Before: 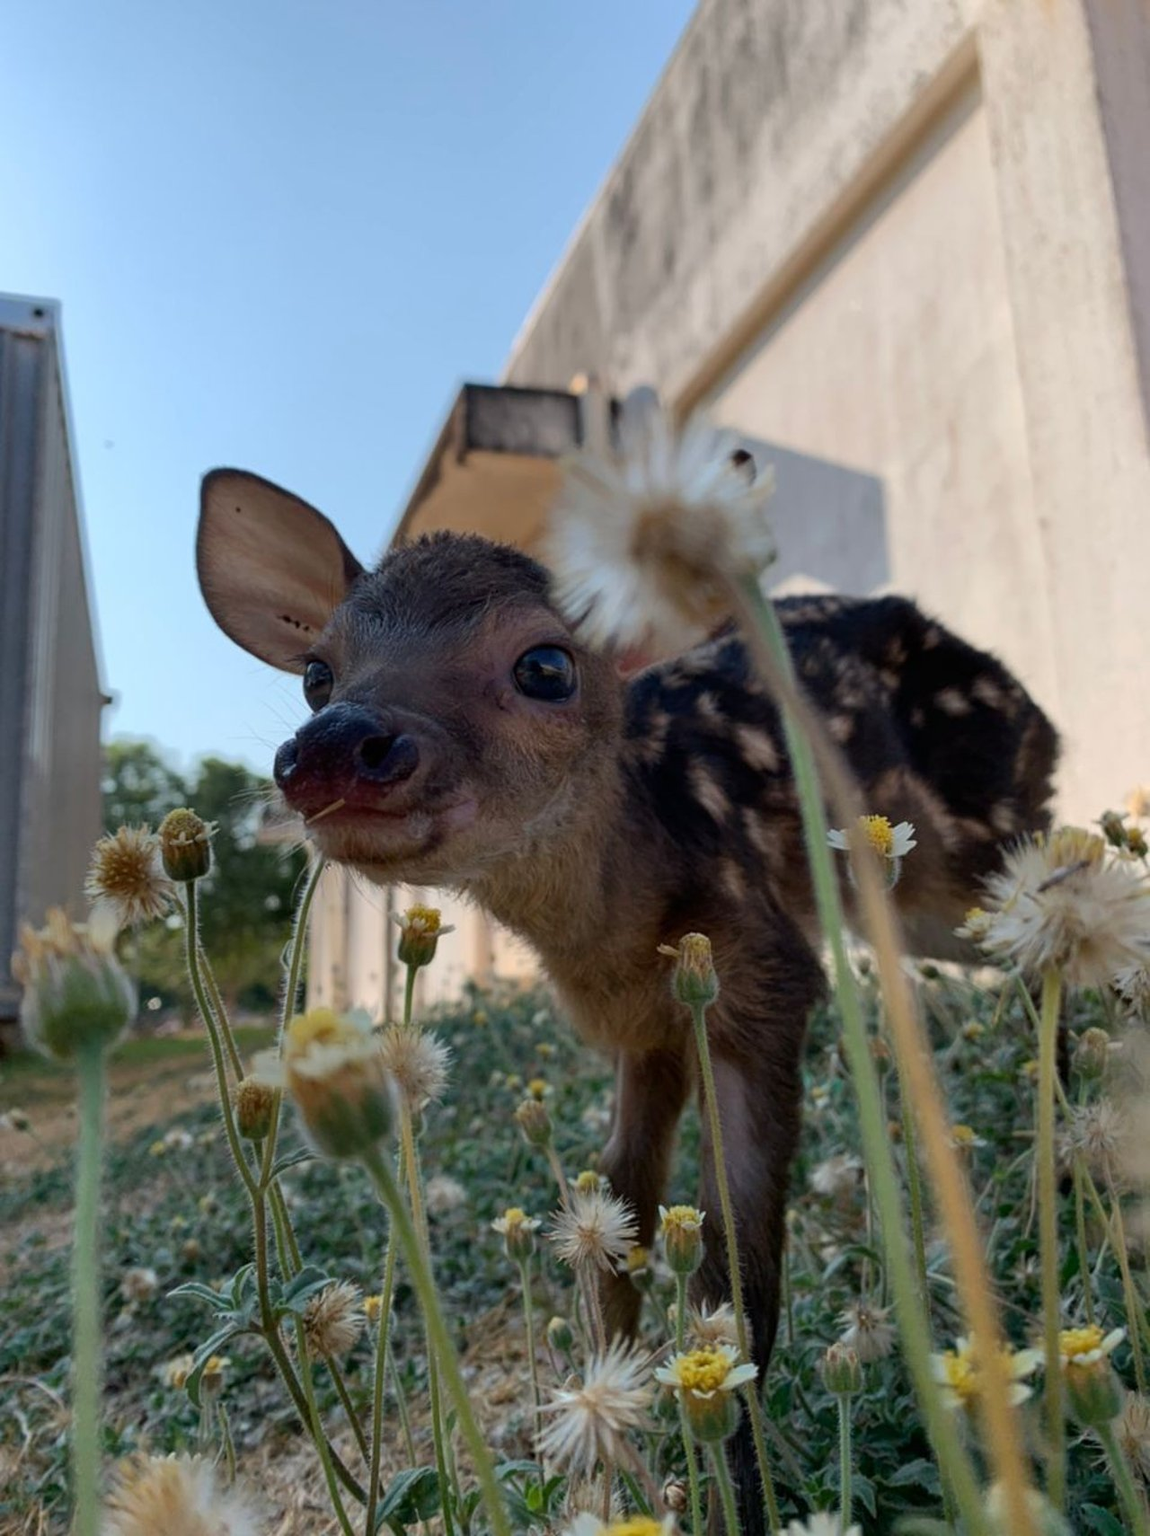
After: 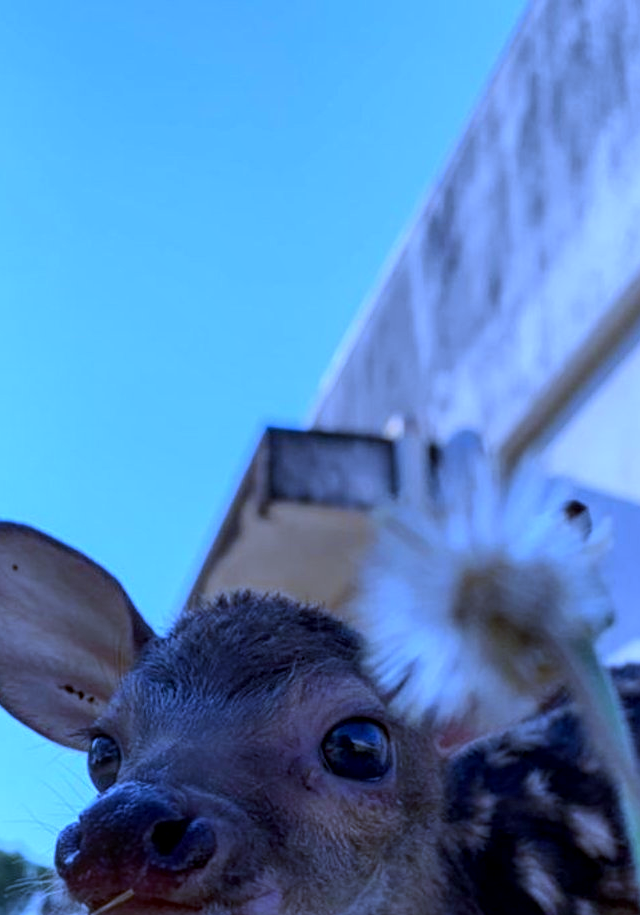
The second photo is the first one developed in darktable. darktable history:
white balance: red 0.766, blue 1.537
crop: left 19.556%, right 30.401%, bottom 46.458%
color balance: output saturation 120%
local contrast: on, module defaults
